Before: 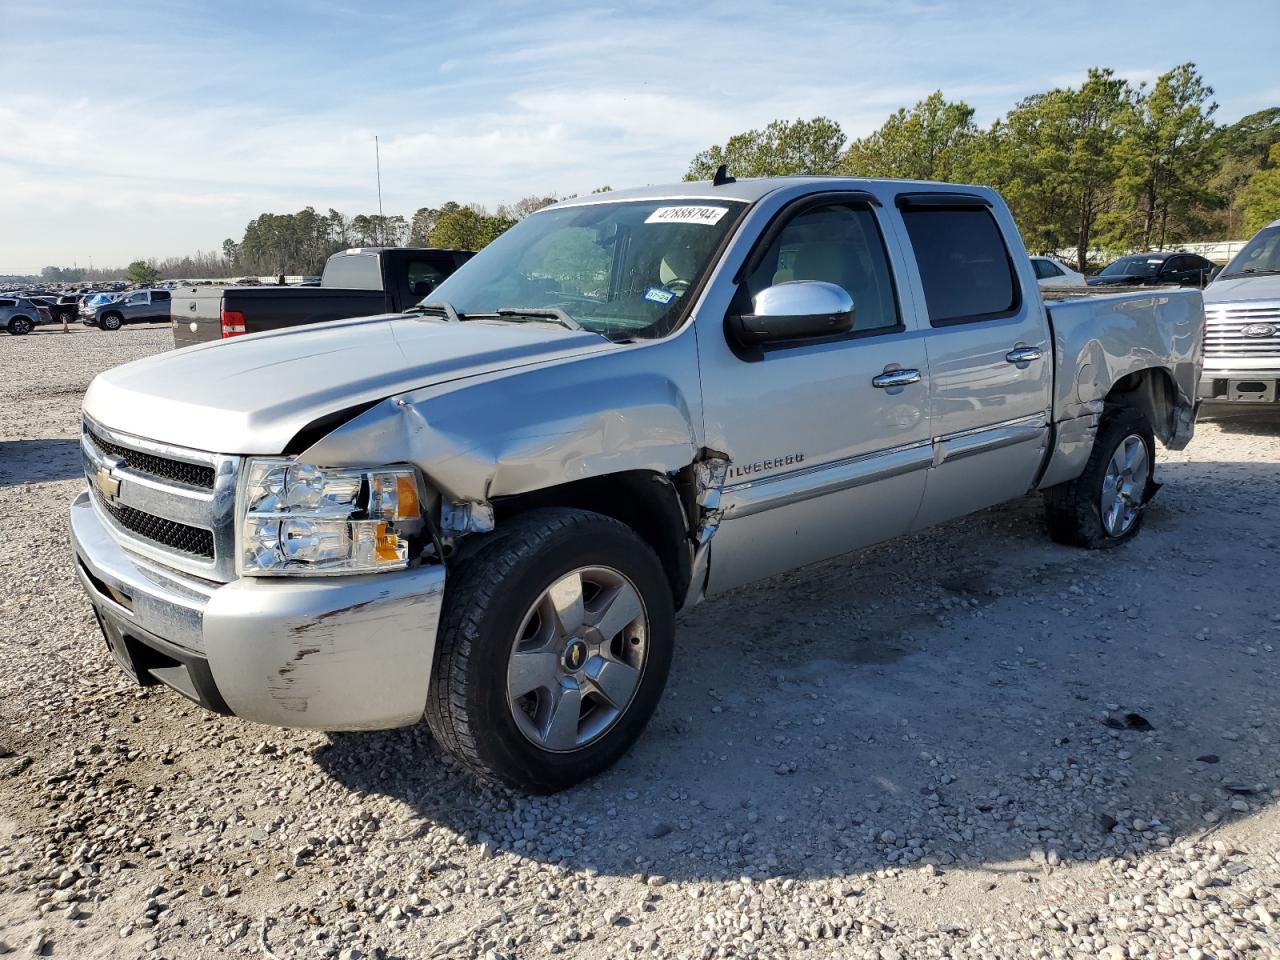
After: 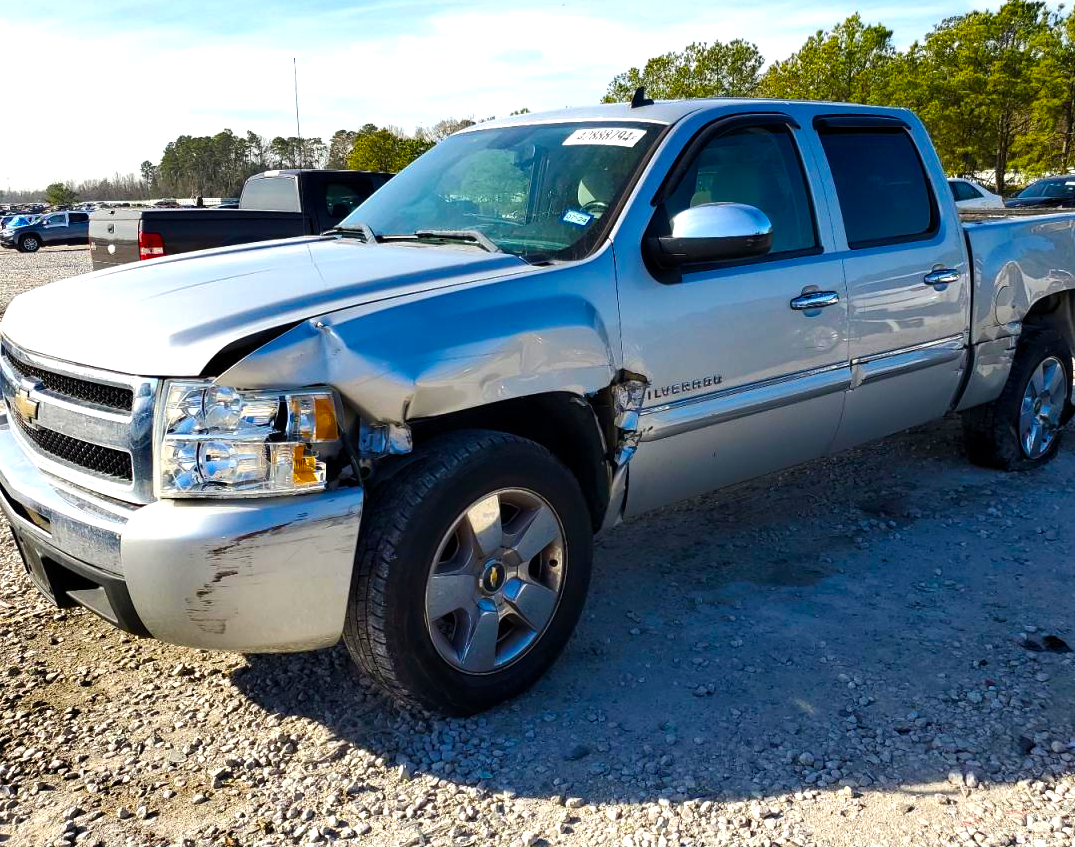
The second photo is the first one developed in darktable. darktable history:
crop: left 6.446%, top 8.188%, right 9.538%, bottom 3.548%
color balance rgb: linear chroma grading › global chroma 9%, perceptual saturation grading › global saturation 36%, perceptual saturation grading › shadows 35%, perceptual brilliance grading › global brilliance 15%, perceptual brilliance grading › shadows -35%, global vibrance 15%
